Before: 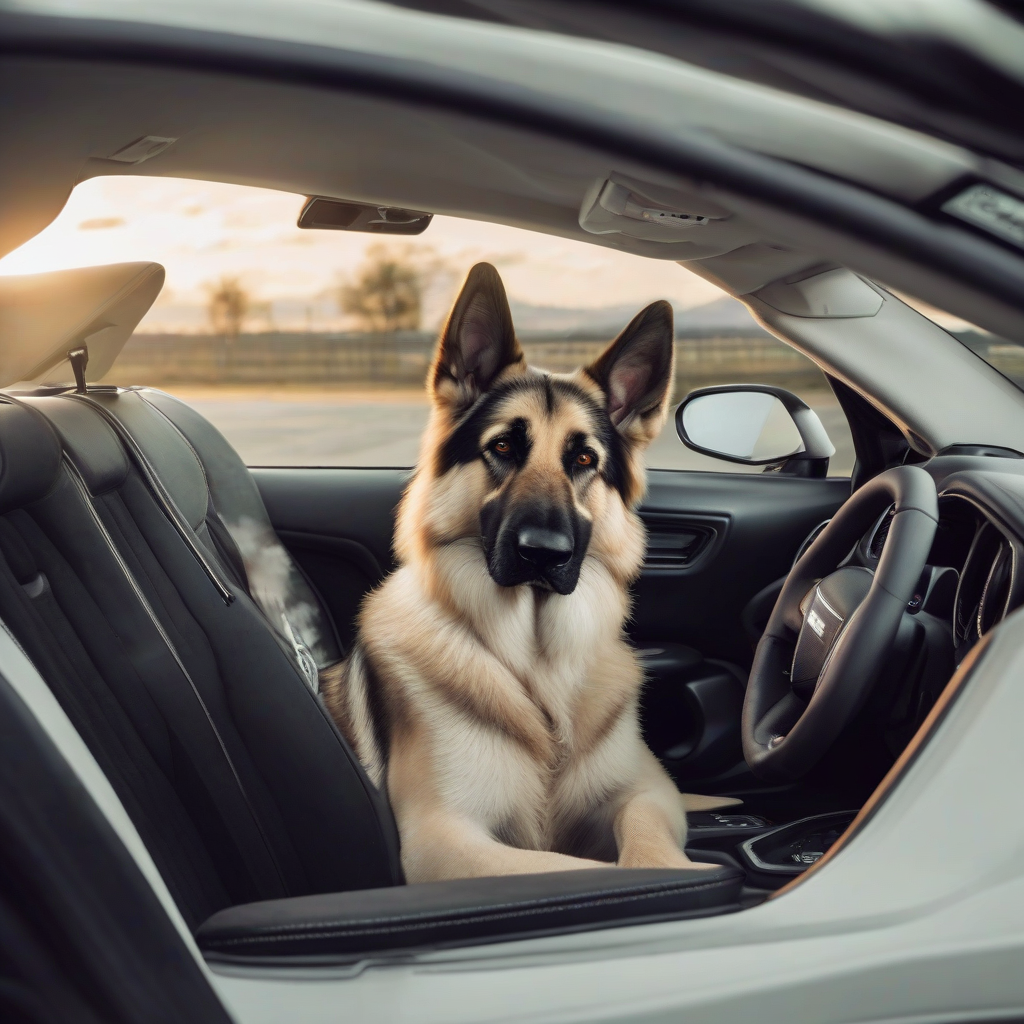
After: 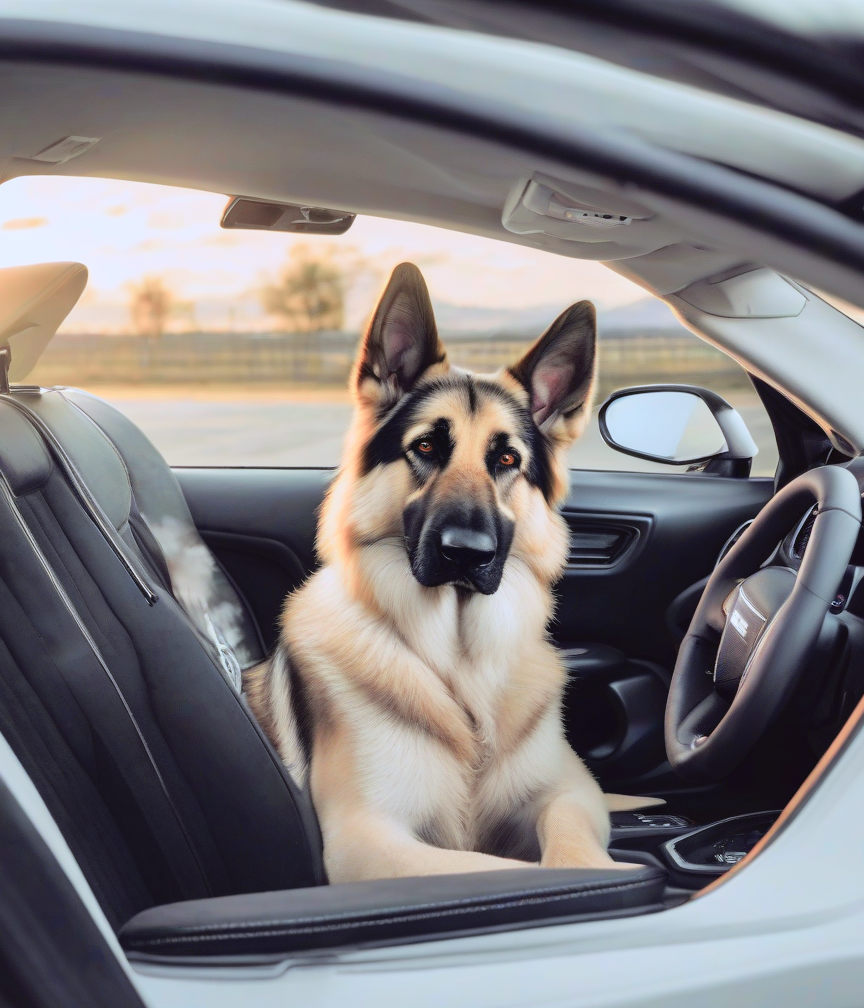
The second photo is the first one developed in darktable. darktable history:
contrast brightness saturation: brightness 0.13
tone curve: curves: ch0 [(0, 0.021) (0.049, 0.044) (0.152, 0.14) (0.328, 0.377) (0.473, 0.543) (0.641, 0.705) (0.868, 0.887) (1, 0.969)]; ch1 [(0, 0) (0.302, 0.331) (0.427, 0.433) (0.472, 0.47) (0.502, 0.503) (0.522, 0.526) (0.564, 0.591) (0.602, 0.632) (0.677, 0.701) (0.859, 0.885) (1, 1)]; ch2 [(0, 0) (0.33, 0.301) (0.447, 0.44) (0.487, 0.496) (0.502, 0.516) (0.535, 0.554) (0.565, 0.598) (0.618, 0.629) (1, 1)], color space Lab, independent channels, preserve colors none
crop: left 7.598%, right 7.873%
color calibration: illuminant as shot in camera, x 0.366, y 0.378, temperature 4425.7 K, saturation algorithm version 1 (2020)
